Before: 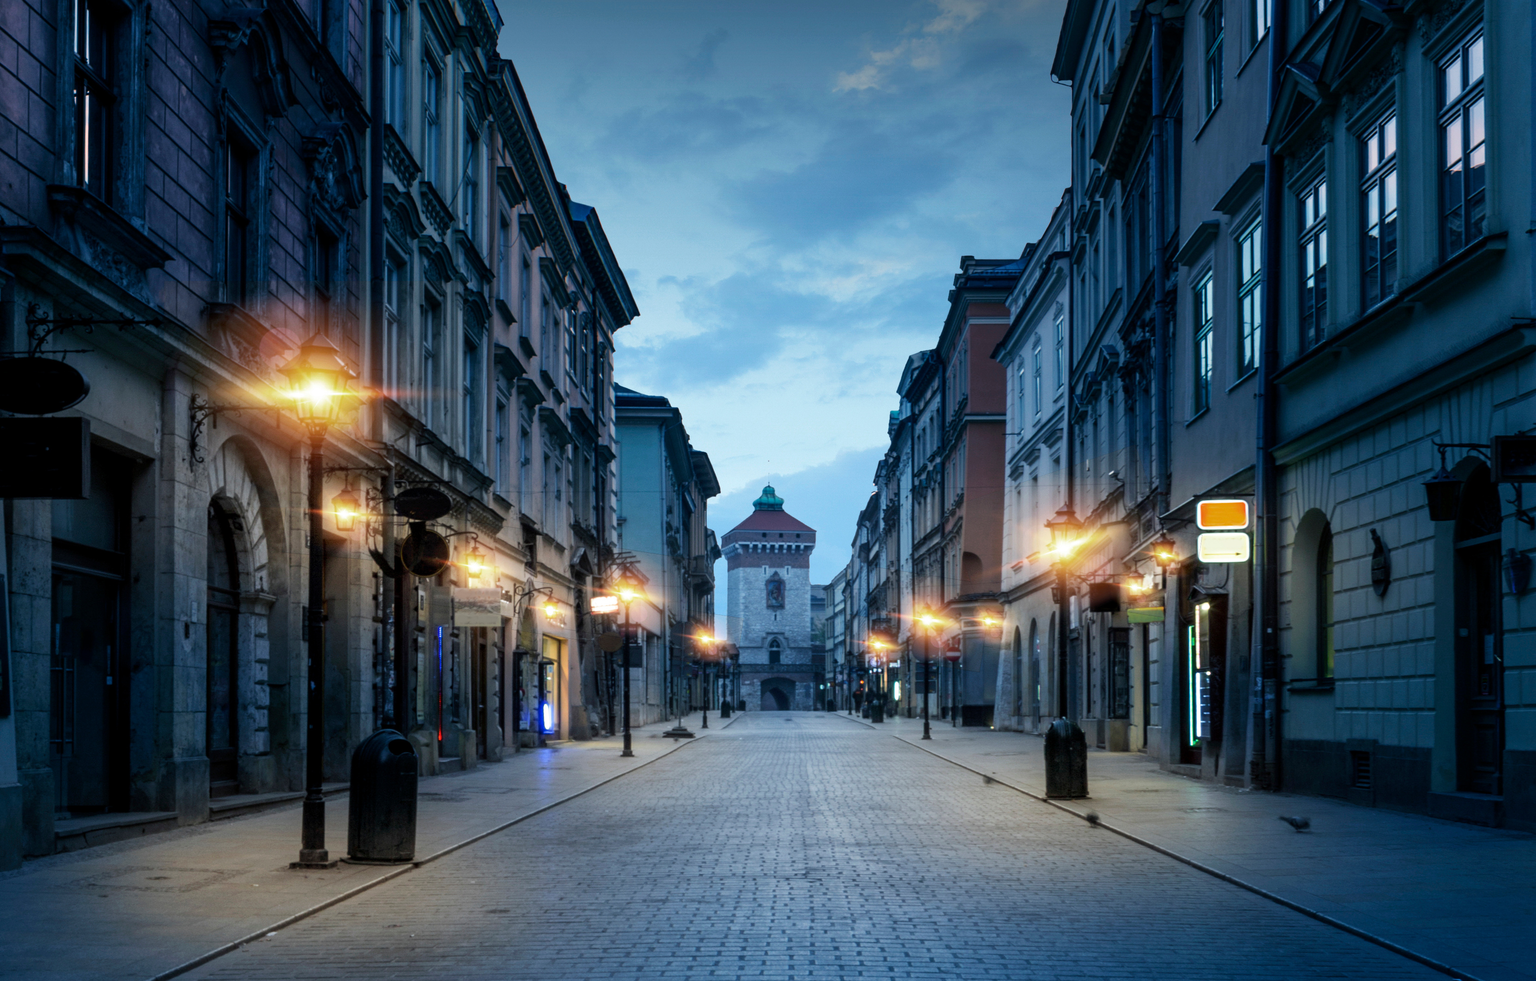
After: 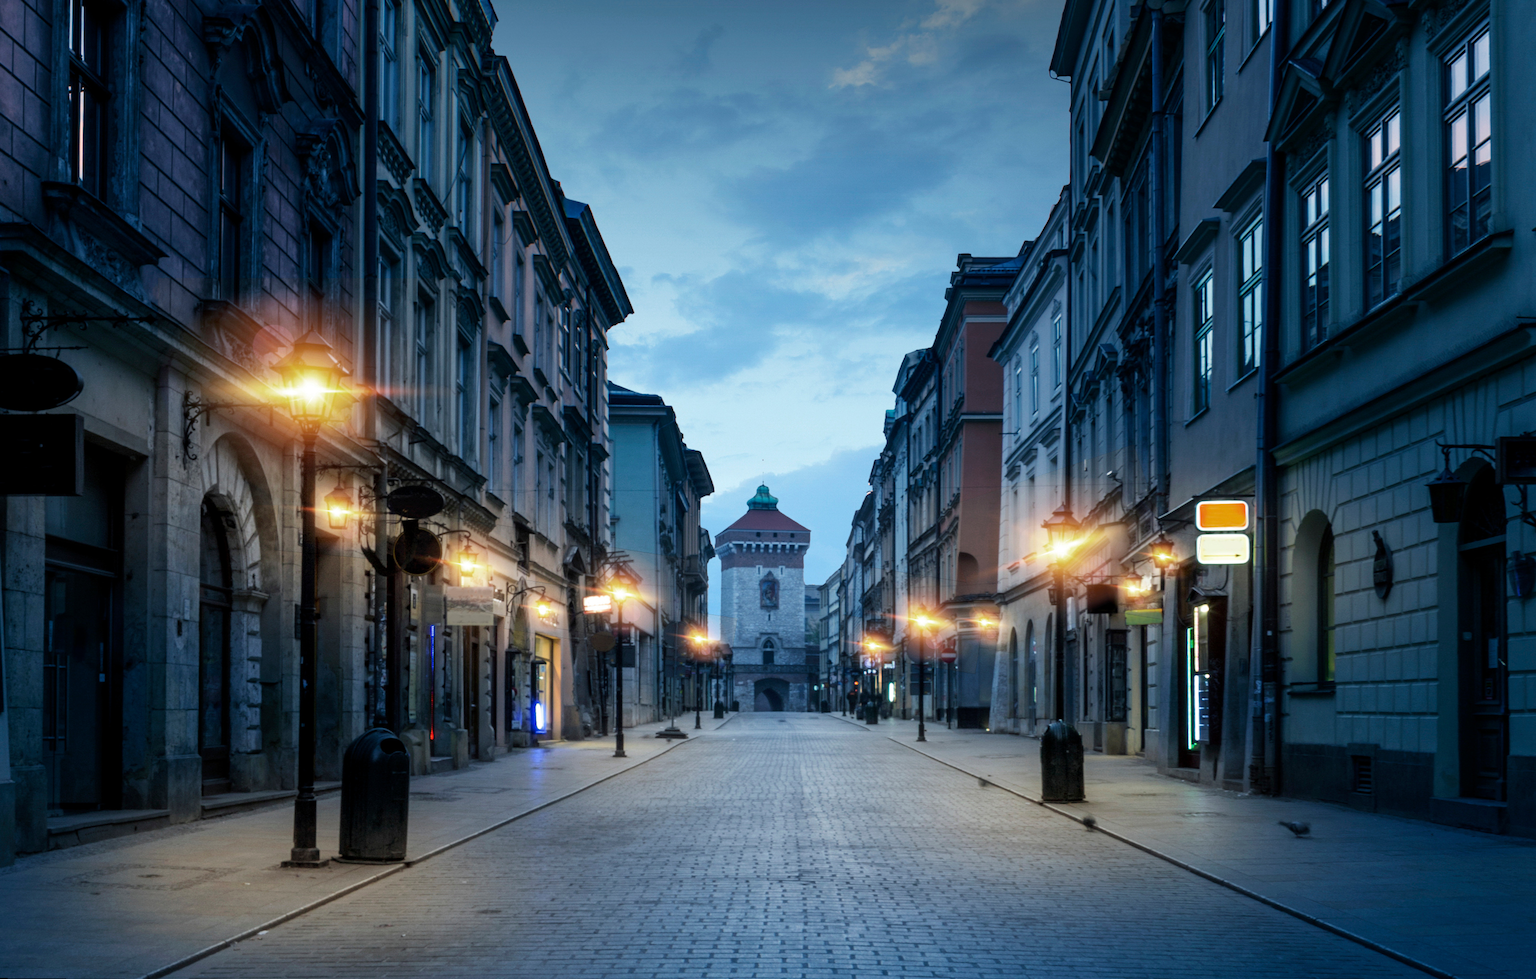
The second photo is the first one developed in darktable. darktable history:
rgb levels: preserve colors max RGB
rotate and perspective: rotation 0.192°, lens shift (horizontal) -0.015, crop left 0.005, crop right 0.996, crop top 0.006, crop bottom 0.99
